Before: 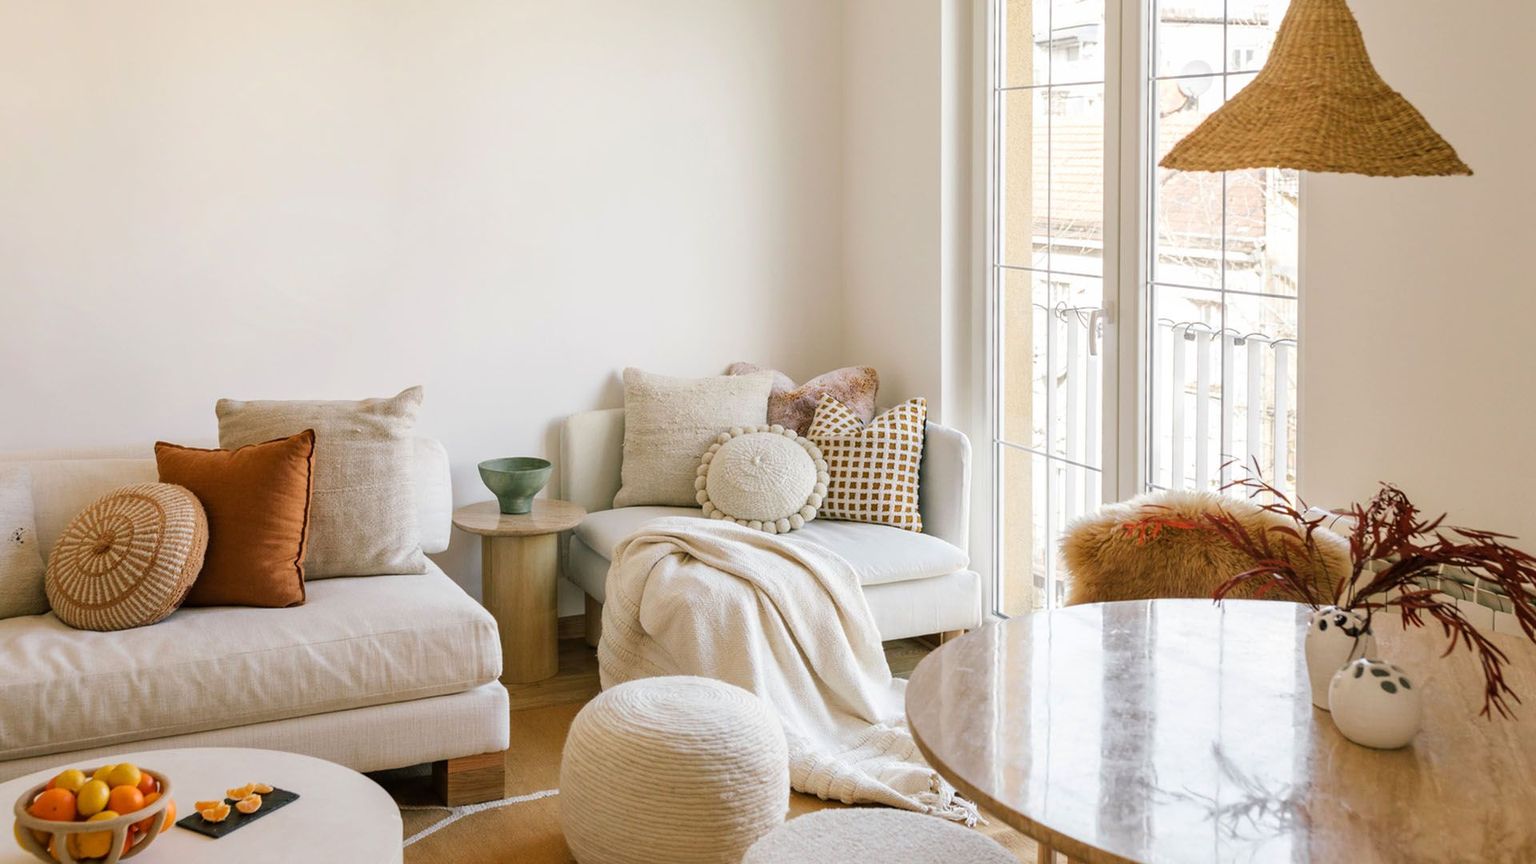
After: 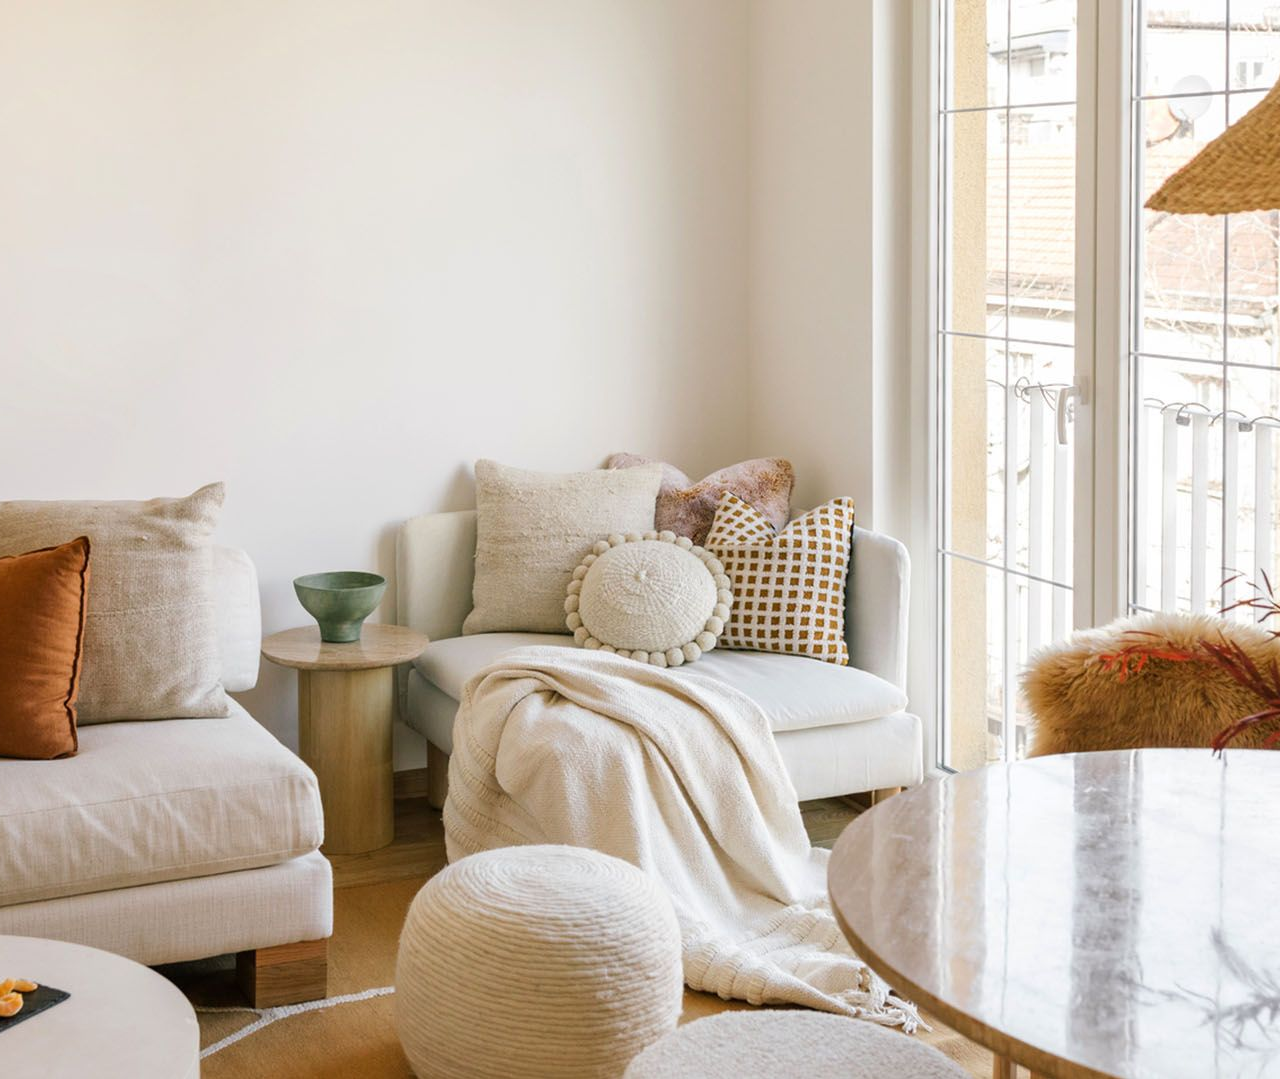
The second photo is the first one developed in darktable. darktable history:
crop and rotate: left 15.85%, right 17.454%
